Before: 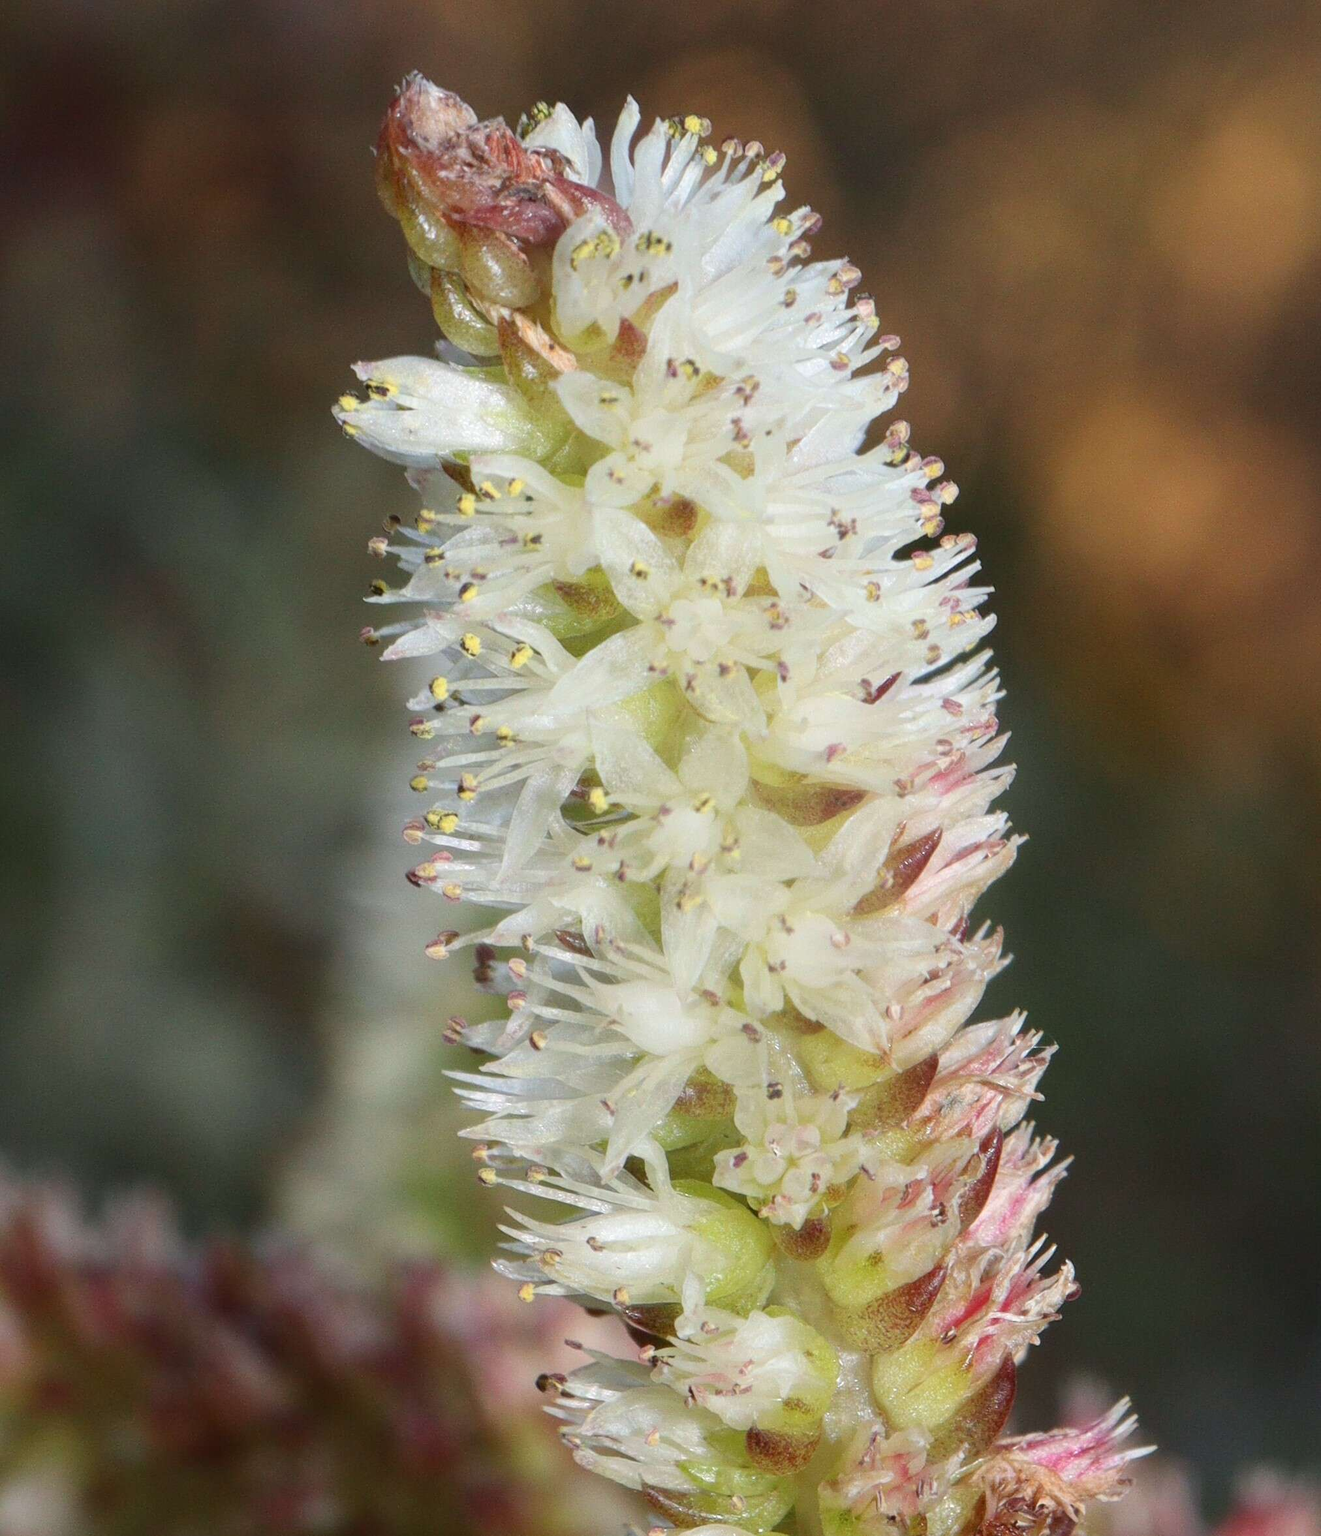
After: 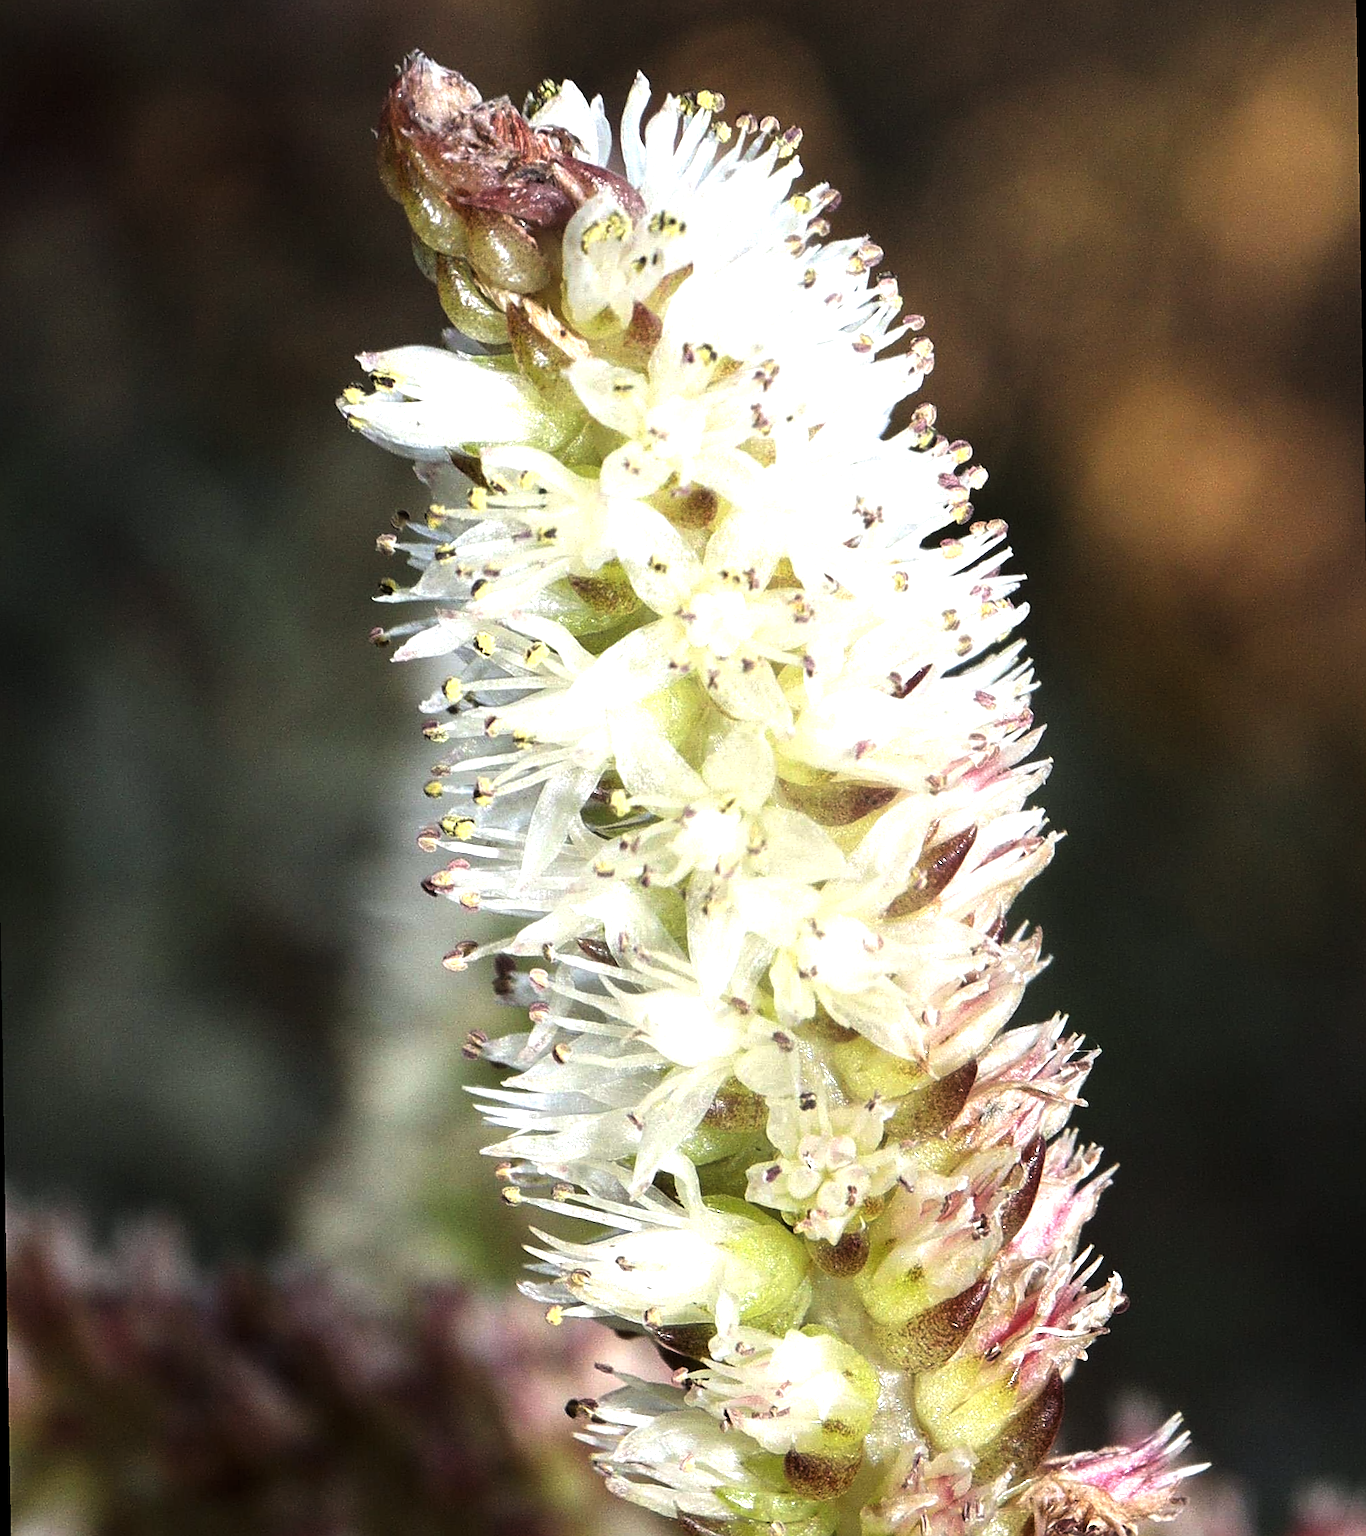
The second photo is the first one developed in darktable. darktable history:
rotate and perspective: rotation -1°, crop left 0.011, crop right 0.989, crop top 0.025, crop bottom 0.975
sharpen: on, module defaults
levels: levels [0.044, 0.475, 0.791]
